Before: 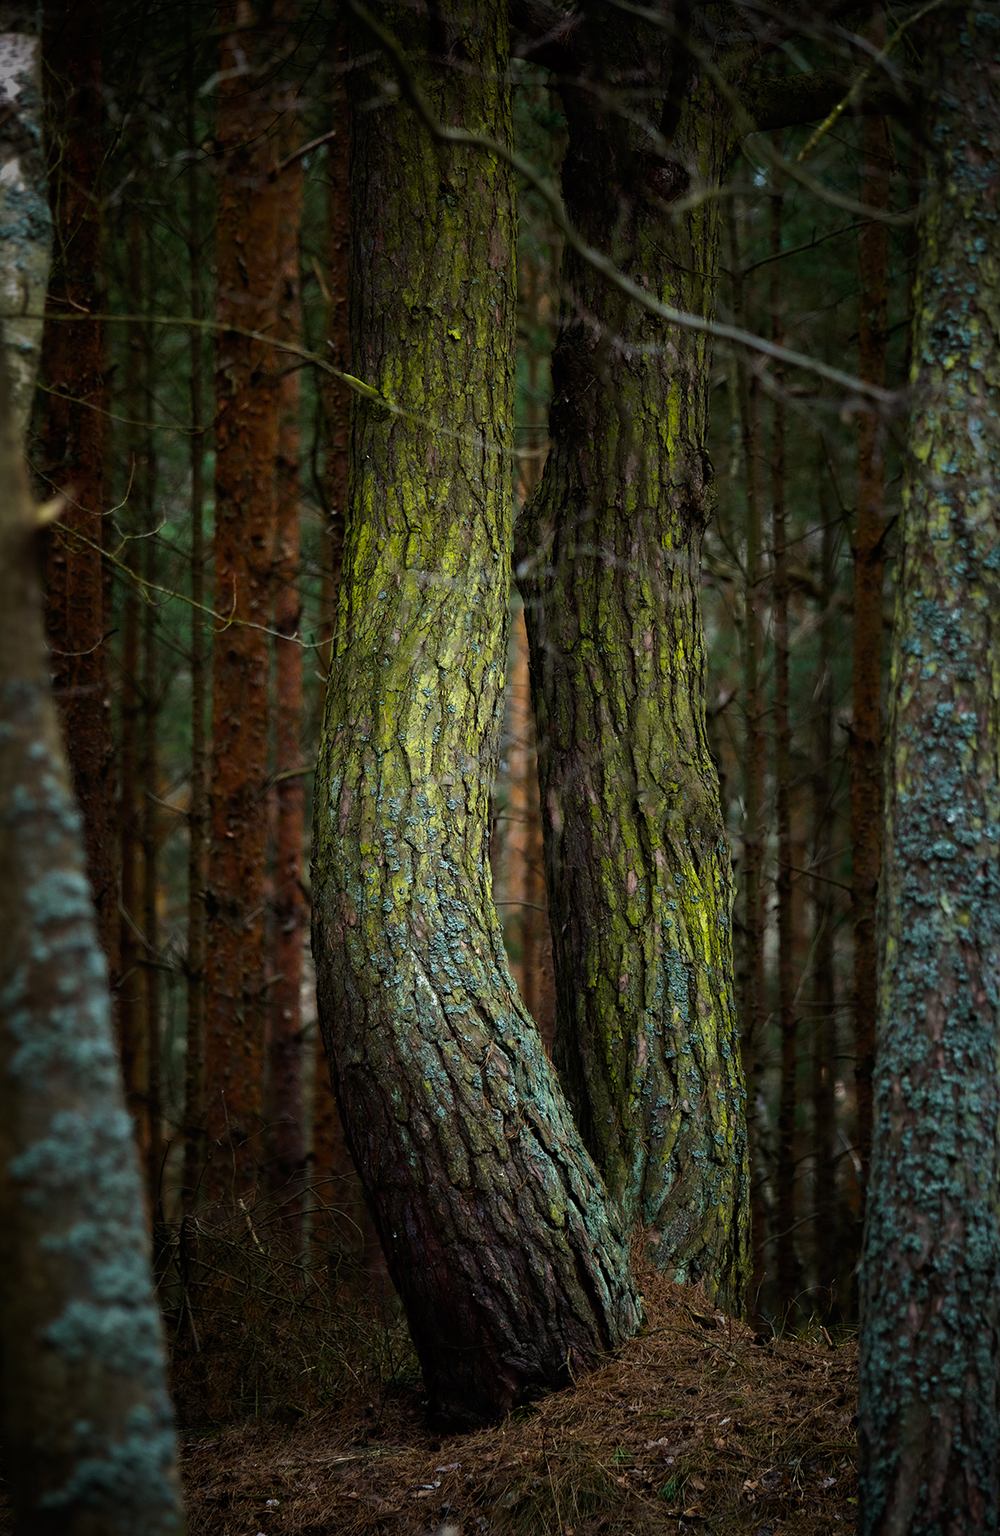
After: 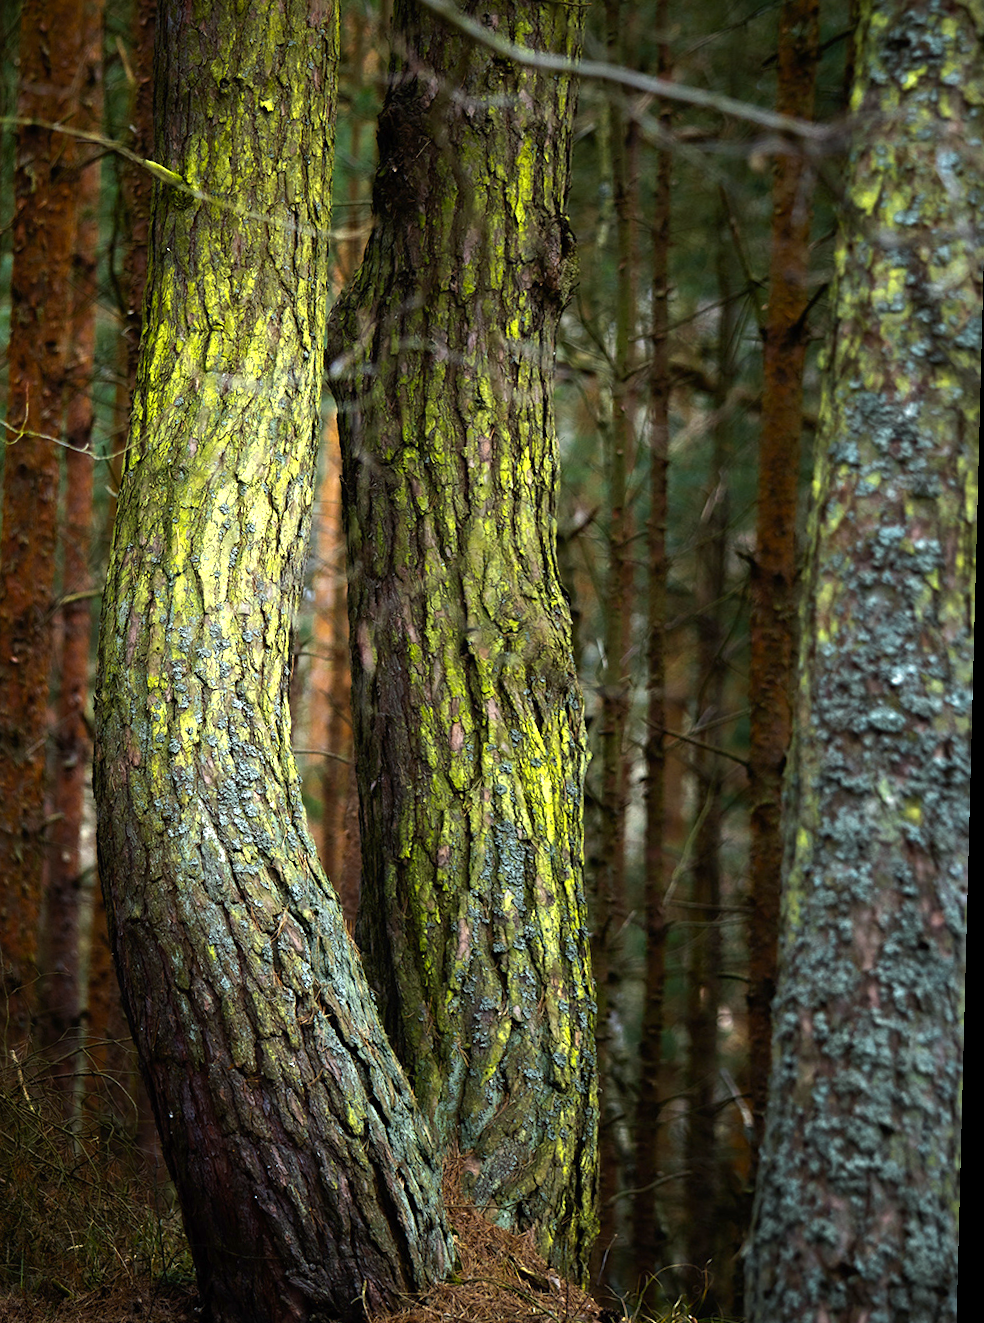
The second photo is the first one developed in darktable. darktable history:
rotate and perspective: rotation 1.69°, lens shift (vertical) -0.023, lens shift (horizontal) -0.291, crop left 0.025, crop right 0.988, crop top 0.092, crop bottom 0.842
color zones: curves: ch0 [(0, 0.485) (0.178, 0.476) (0.261, 0.623) (0.411, 0.403) (0.708, 0.603) (0.934, 0.412)]; ch1 [(0.003, 0.485) (0.149, 0.496) (0.229, 0.584) (0.326, 0.551) (0.484, 0.262) (0.757, 0.643)]
exposure: exposure 1 EV, compensate highlight preservation false
crop: left 16.315%, top 14.246%
